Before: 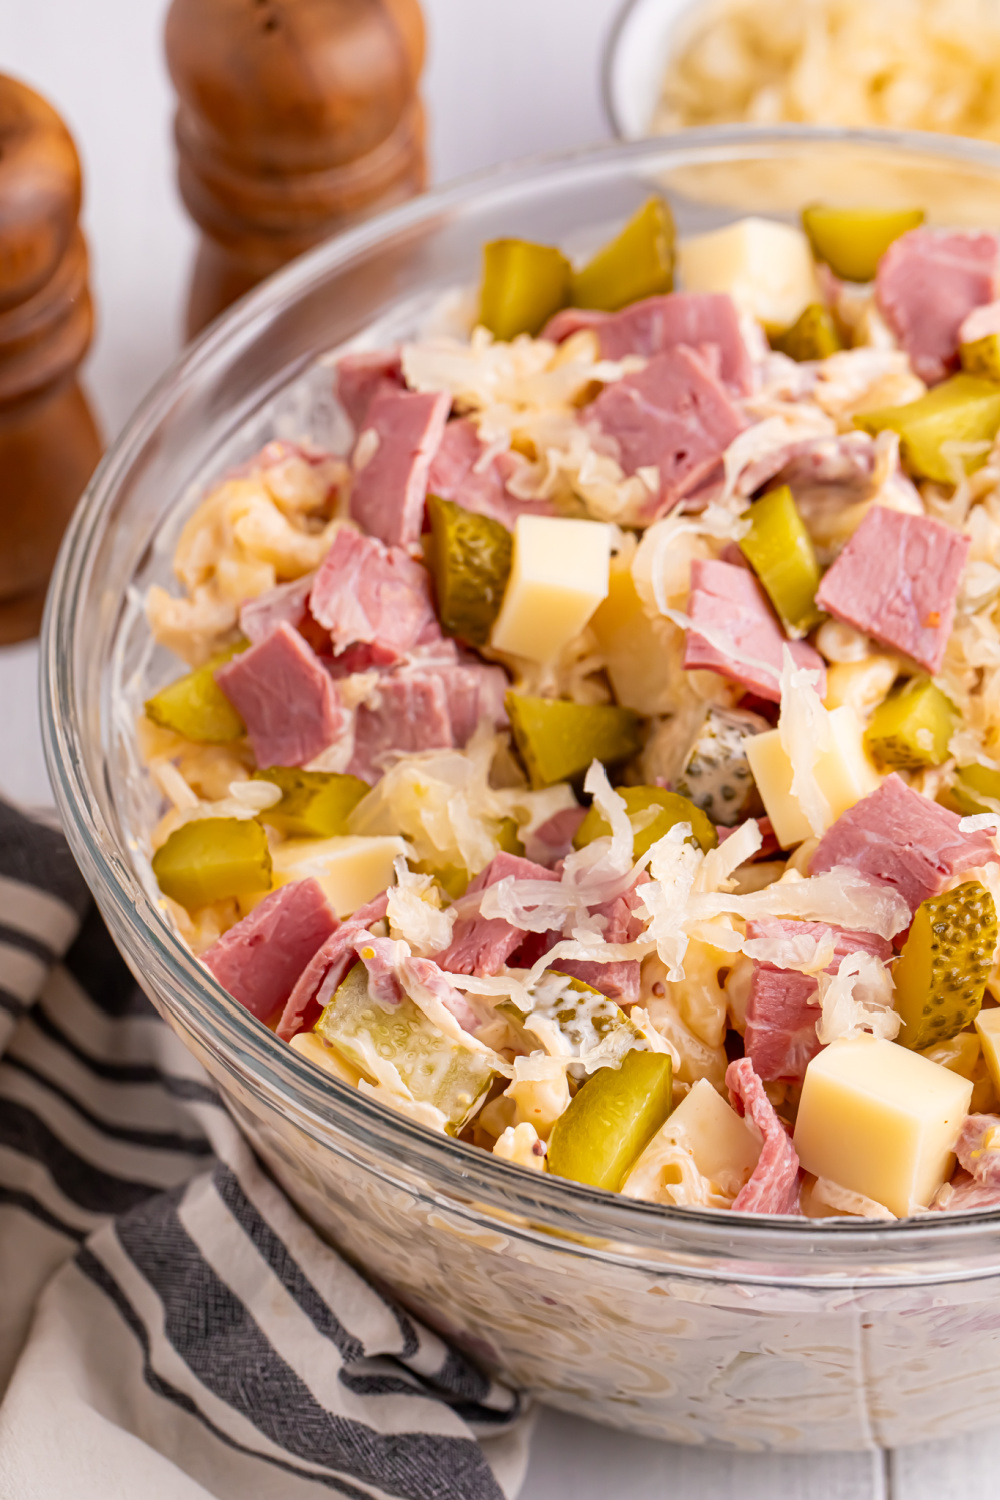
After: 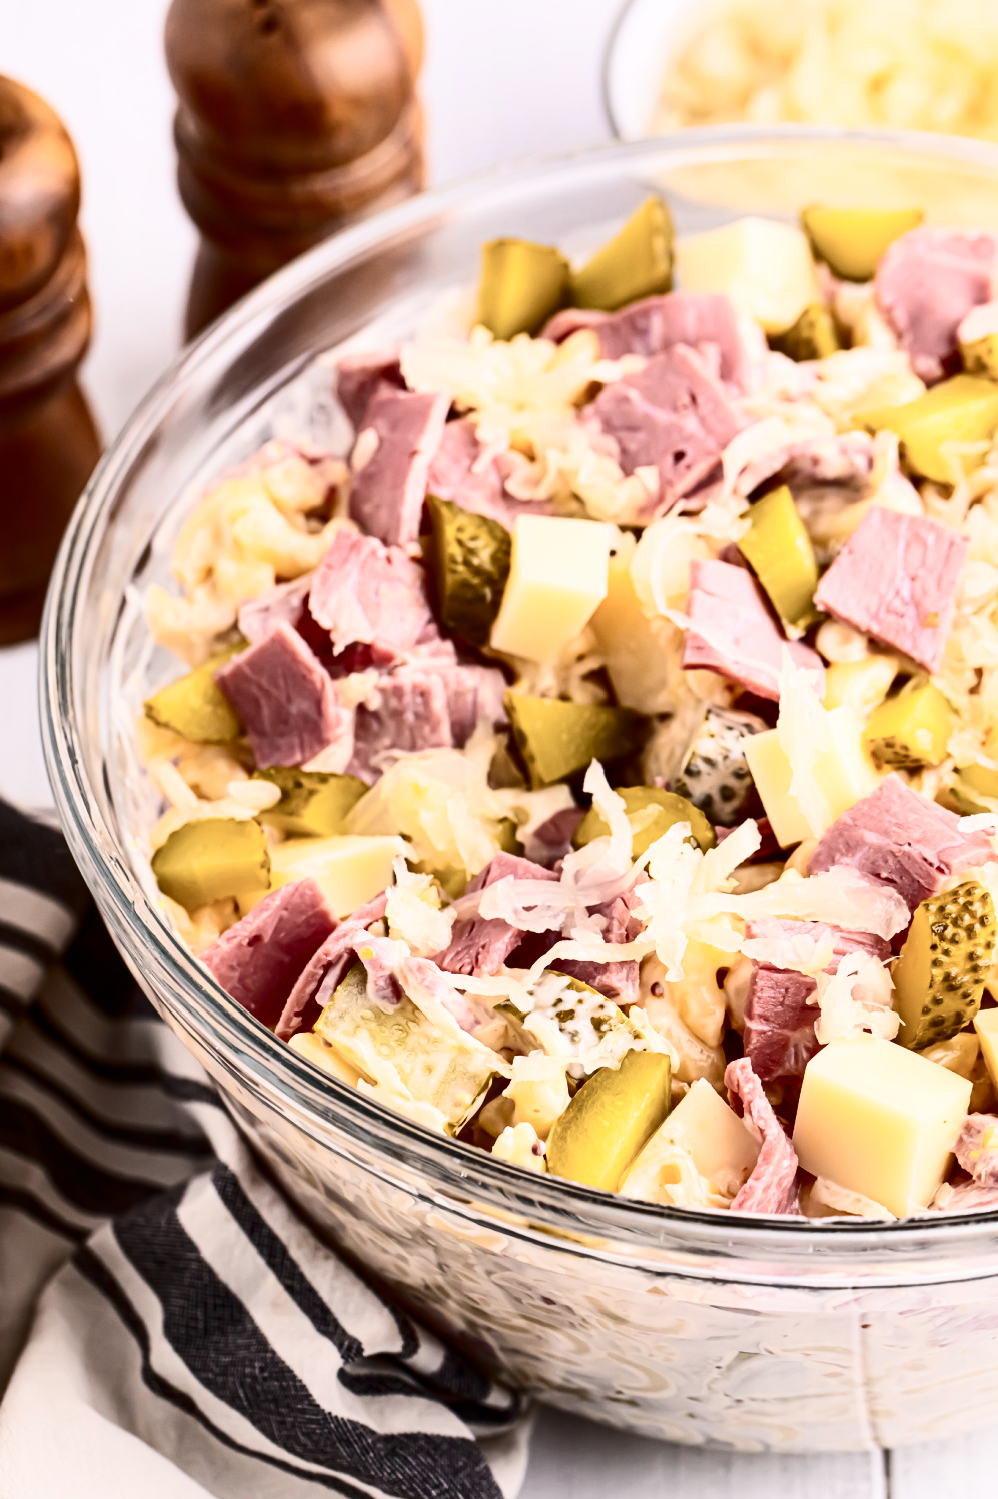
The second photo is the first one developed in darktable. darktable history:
crop and rotate: left 0.126%
contrast brightness saturation: contrast 0.5, saturation -0.1
